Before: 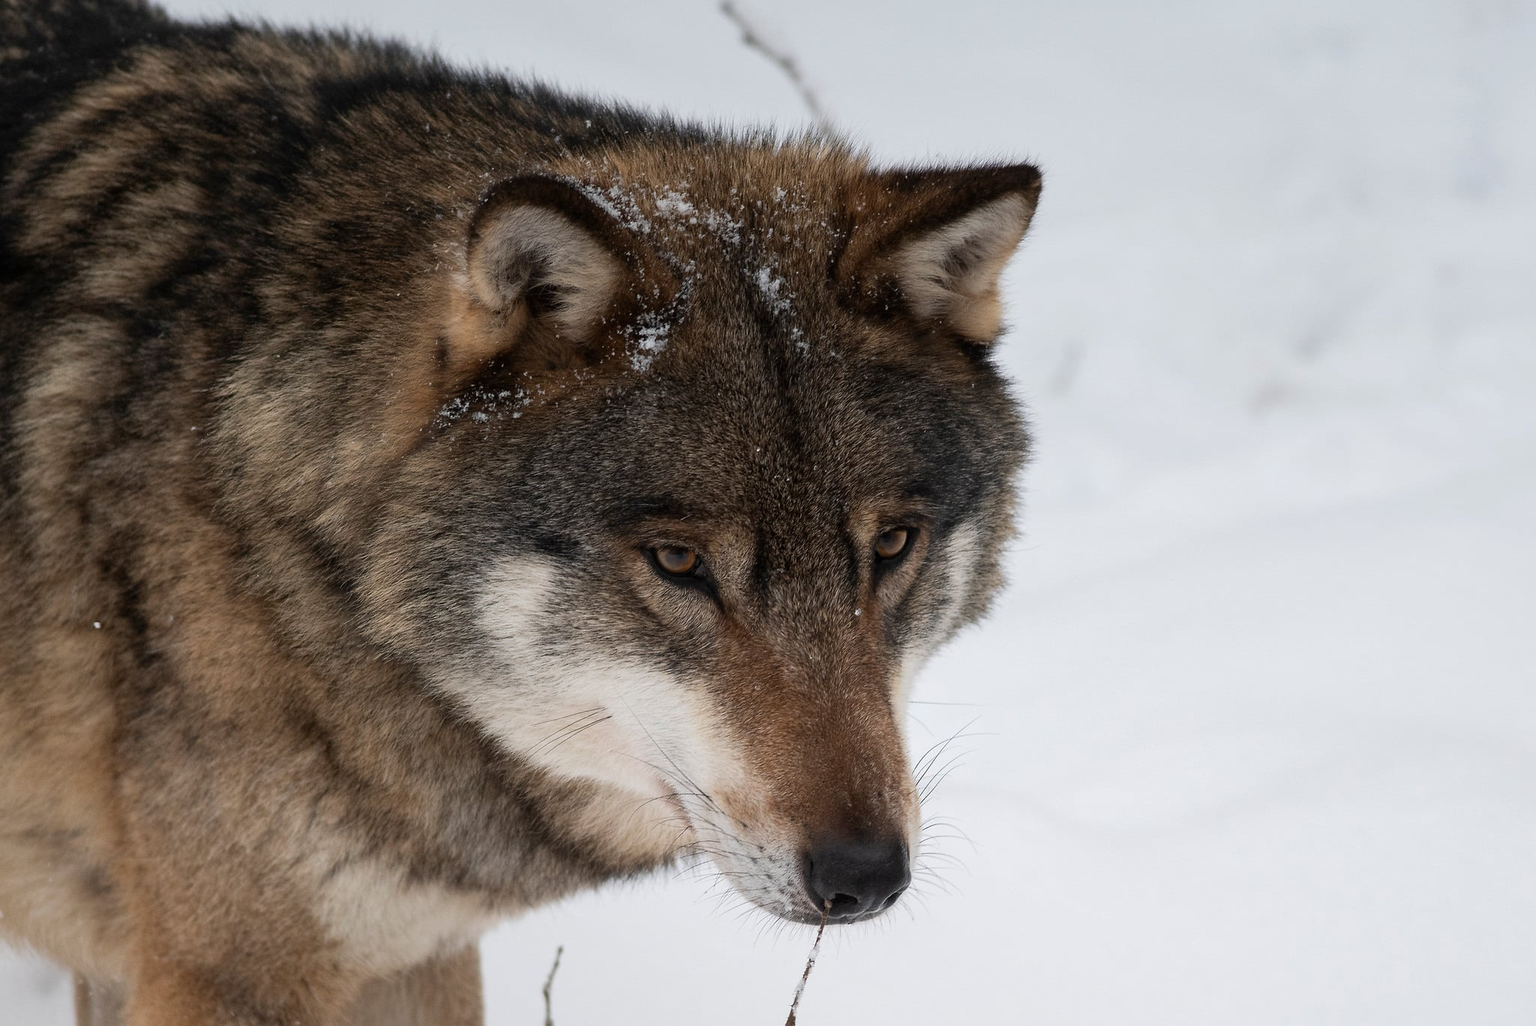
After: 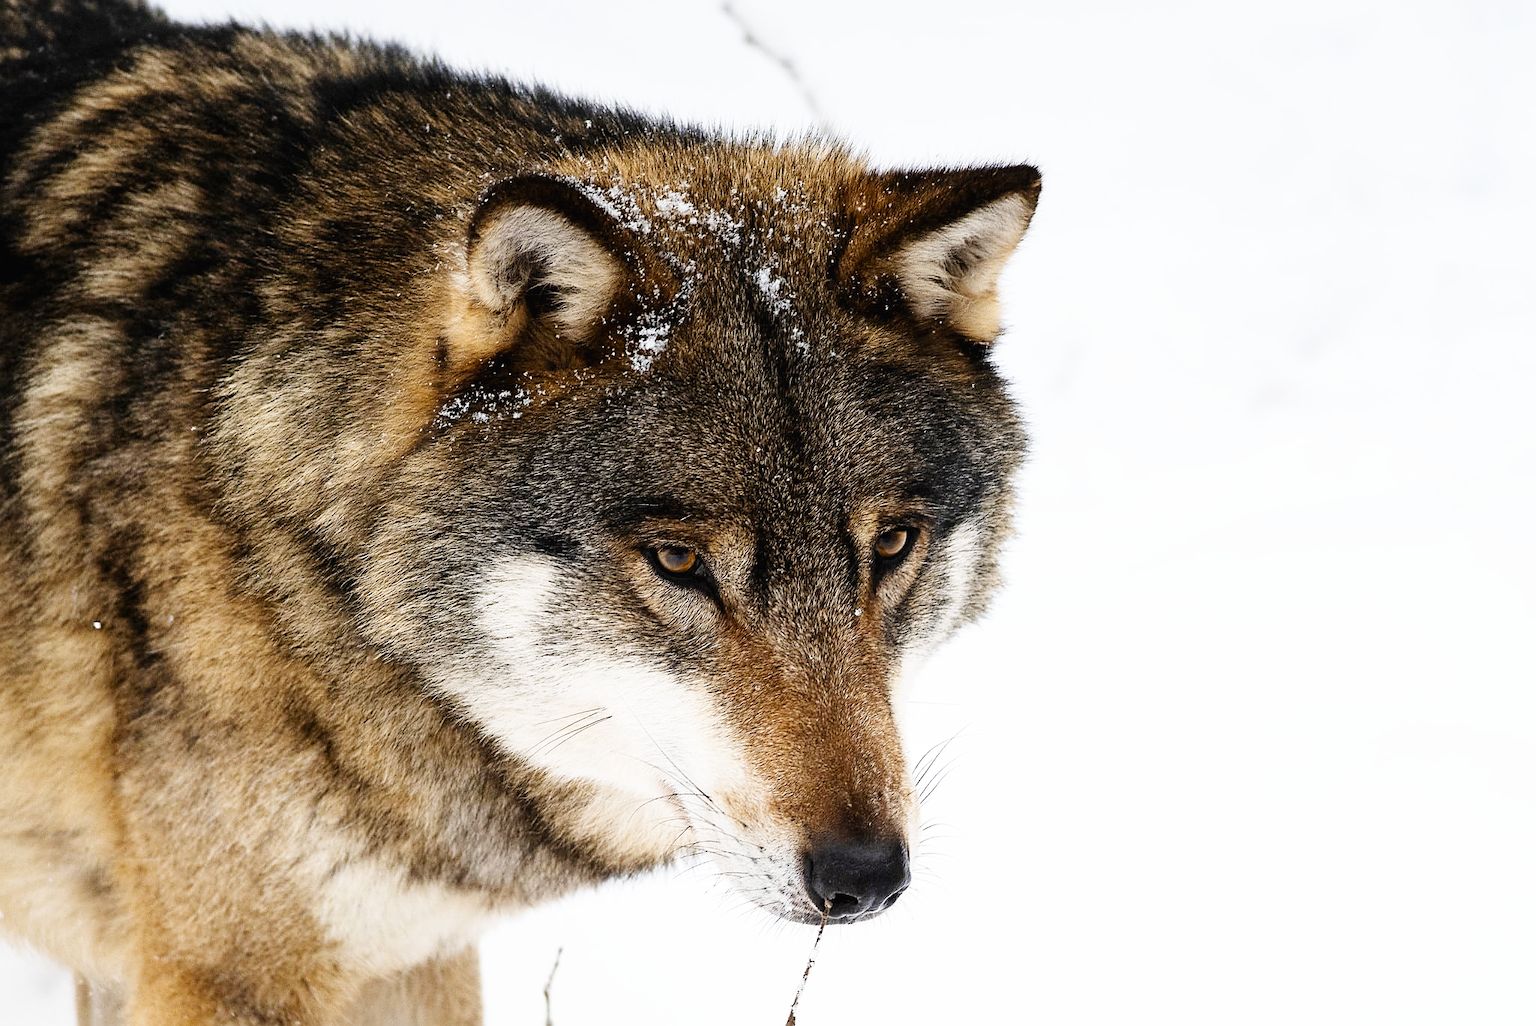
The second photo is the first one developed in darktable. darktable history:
color contrast: green-magenta contrast 0.8, blue-yellow contrast 1.1, unbound 0
base curve: curves: ch0 [(0, 0.003) (0.001, 0.002) (0.006, 0.004) (0.02, 0.022) (0.048, 0.086) (0.094, 0.234) (0.162, 0.431) (0.258, 0.629) (0.385, 0.8) (0.548, 0.918) (0.751, 0.988) (1, 1)], preserve colors none
sharpen: on, module defaults
